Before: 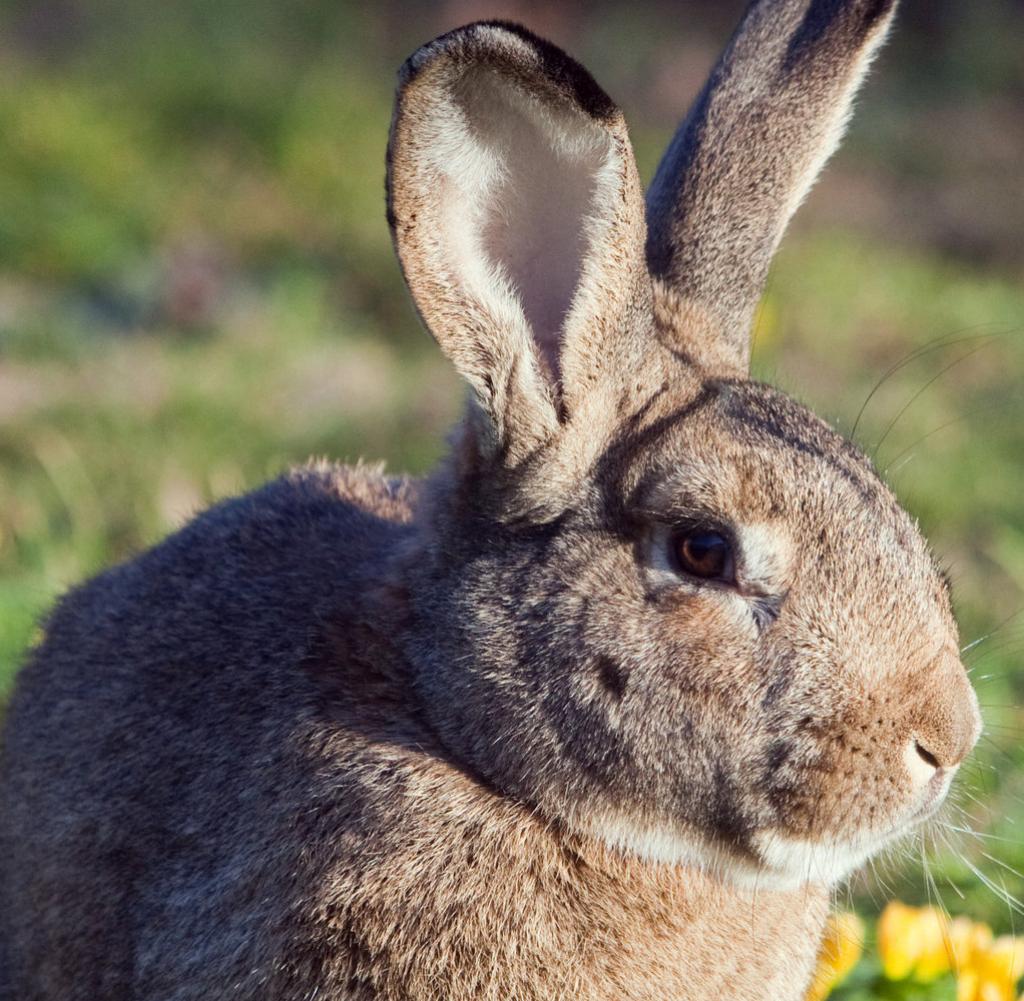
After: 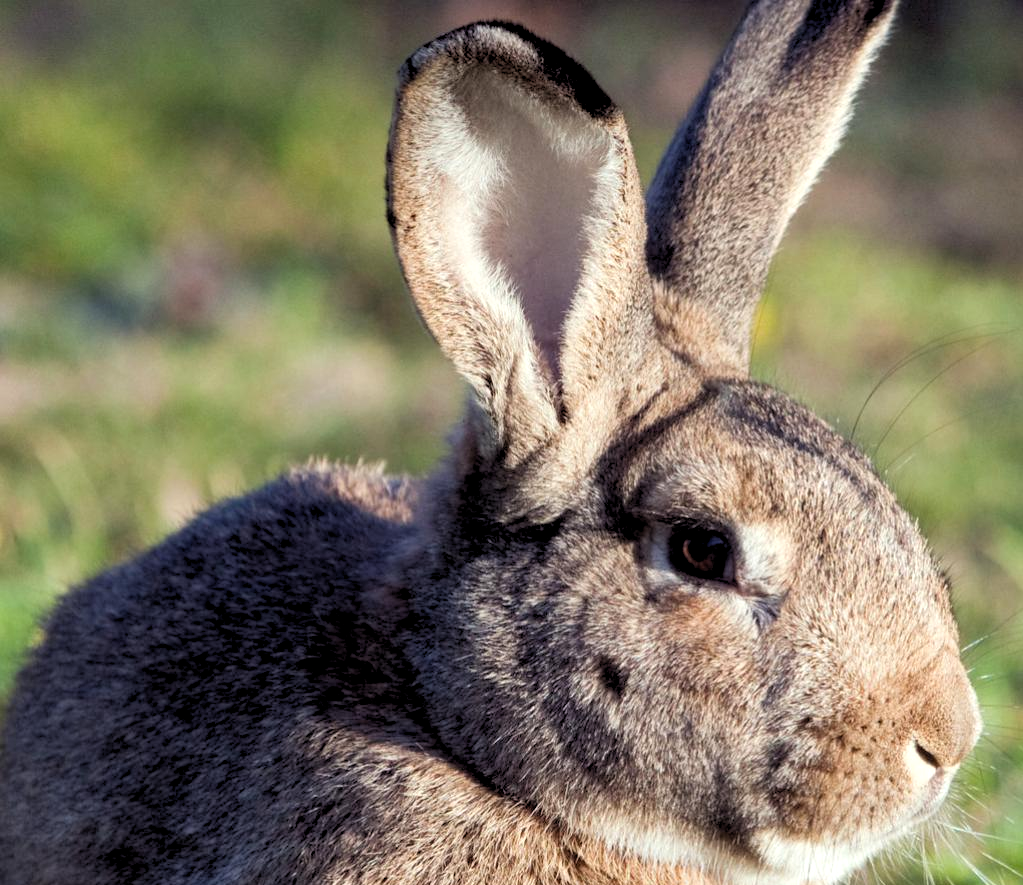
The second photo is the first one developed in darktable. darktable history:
crop and rotate: top 0%, bottom 11.49%
rgb levels: levels [[0.01, 0.419, 0.839], [0, 0.5, 1], [0, 0.5, 1]]
